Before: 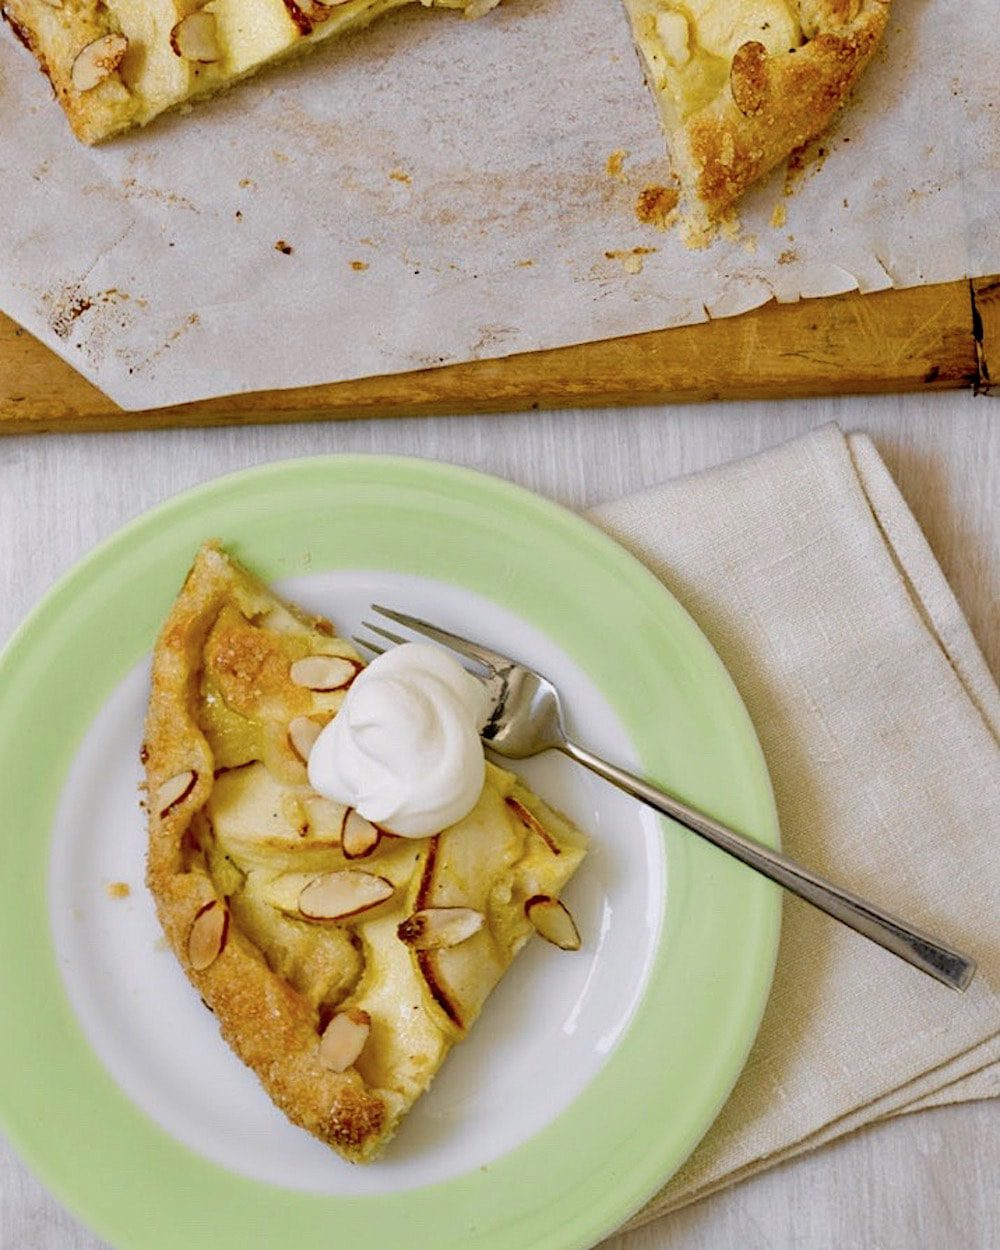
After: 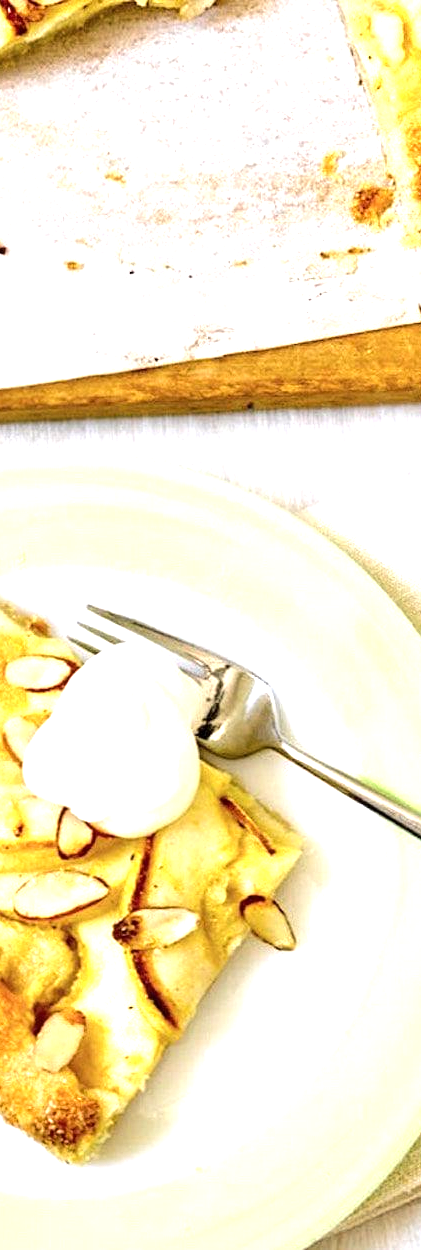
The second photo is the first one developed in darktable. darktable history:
exposure: black level correction 0, exposure 1.1 EV, compensate exposure bias true, compensate highlight preservation false
crop: left 28.583%, right 29.231%
local contrast: highlights 61%, shadows 106%, detail 107%, midtone range 0.529
tone equalizer: -8 EV -0.417 EV, -7 EV -0.389 EV, -6 EV -0.333 EV, -5 EV -0.222 EV, -3 EV 0.222 EV, -2 EV 0.333 EV, -1 EV 0.389 EV, +0 EV 0.417 EV, edges refinement/feathering 500, mask exposure compensation -1.57 EV, preserve details no
